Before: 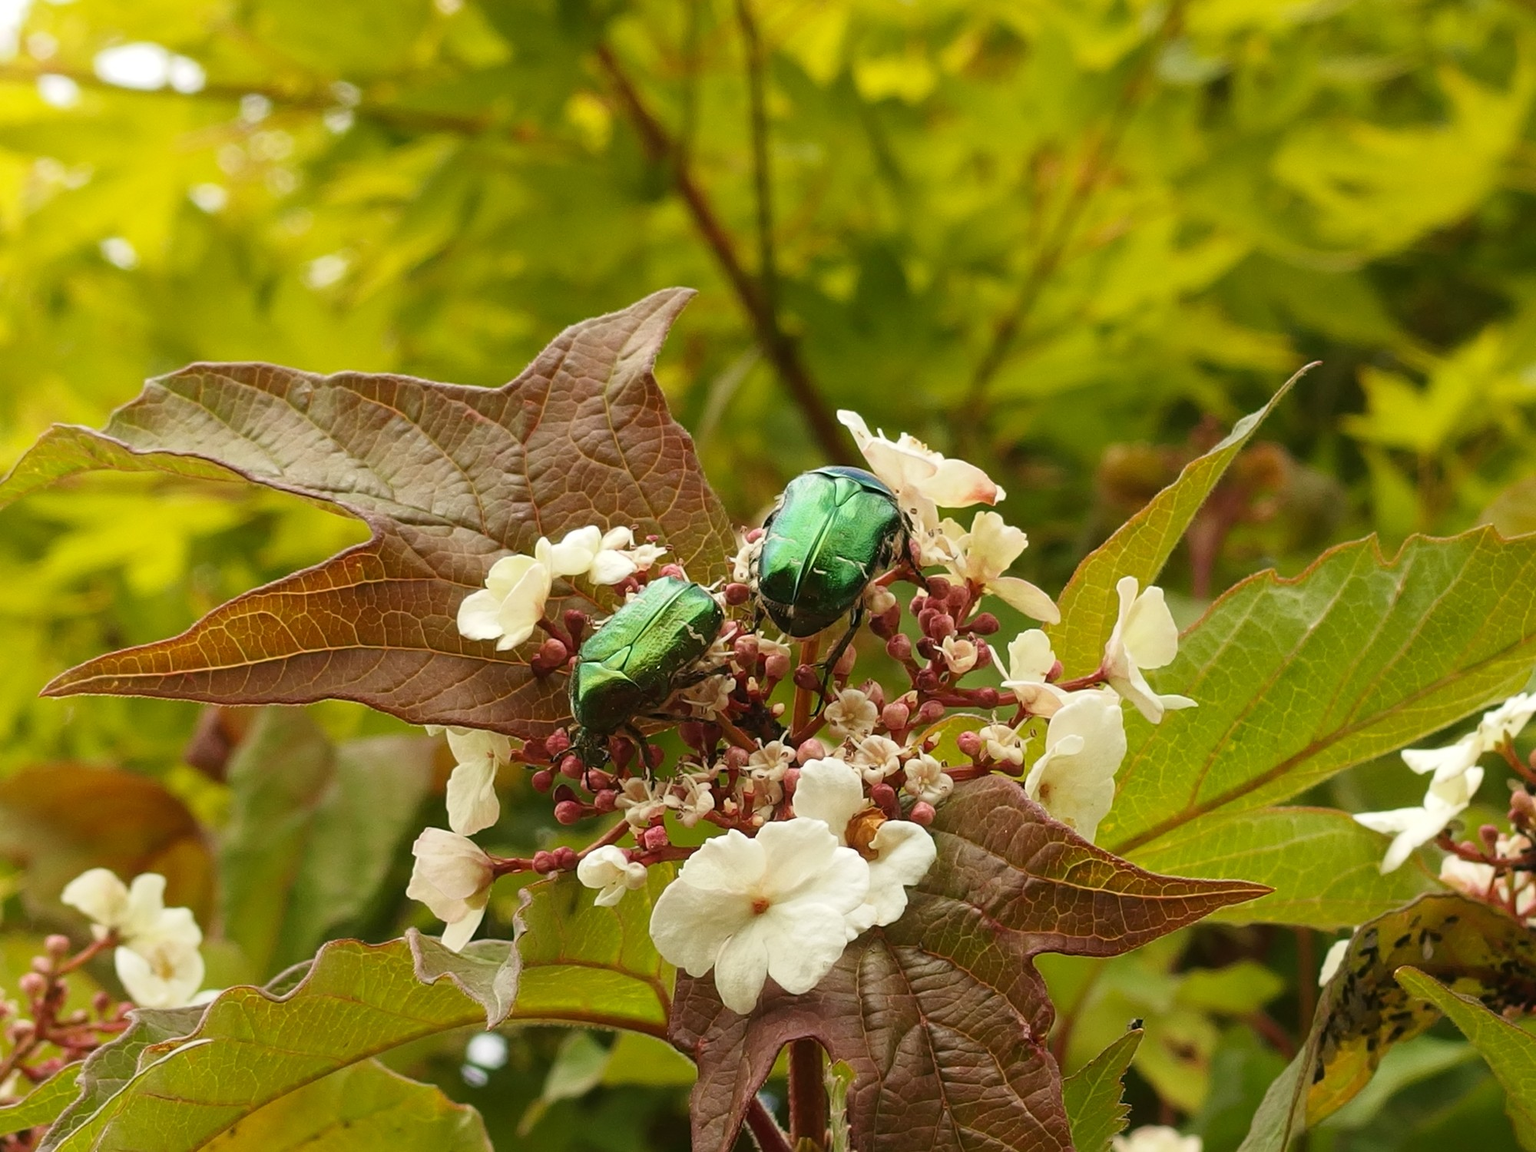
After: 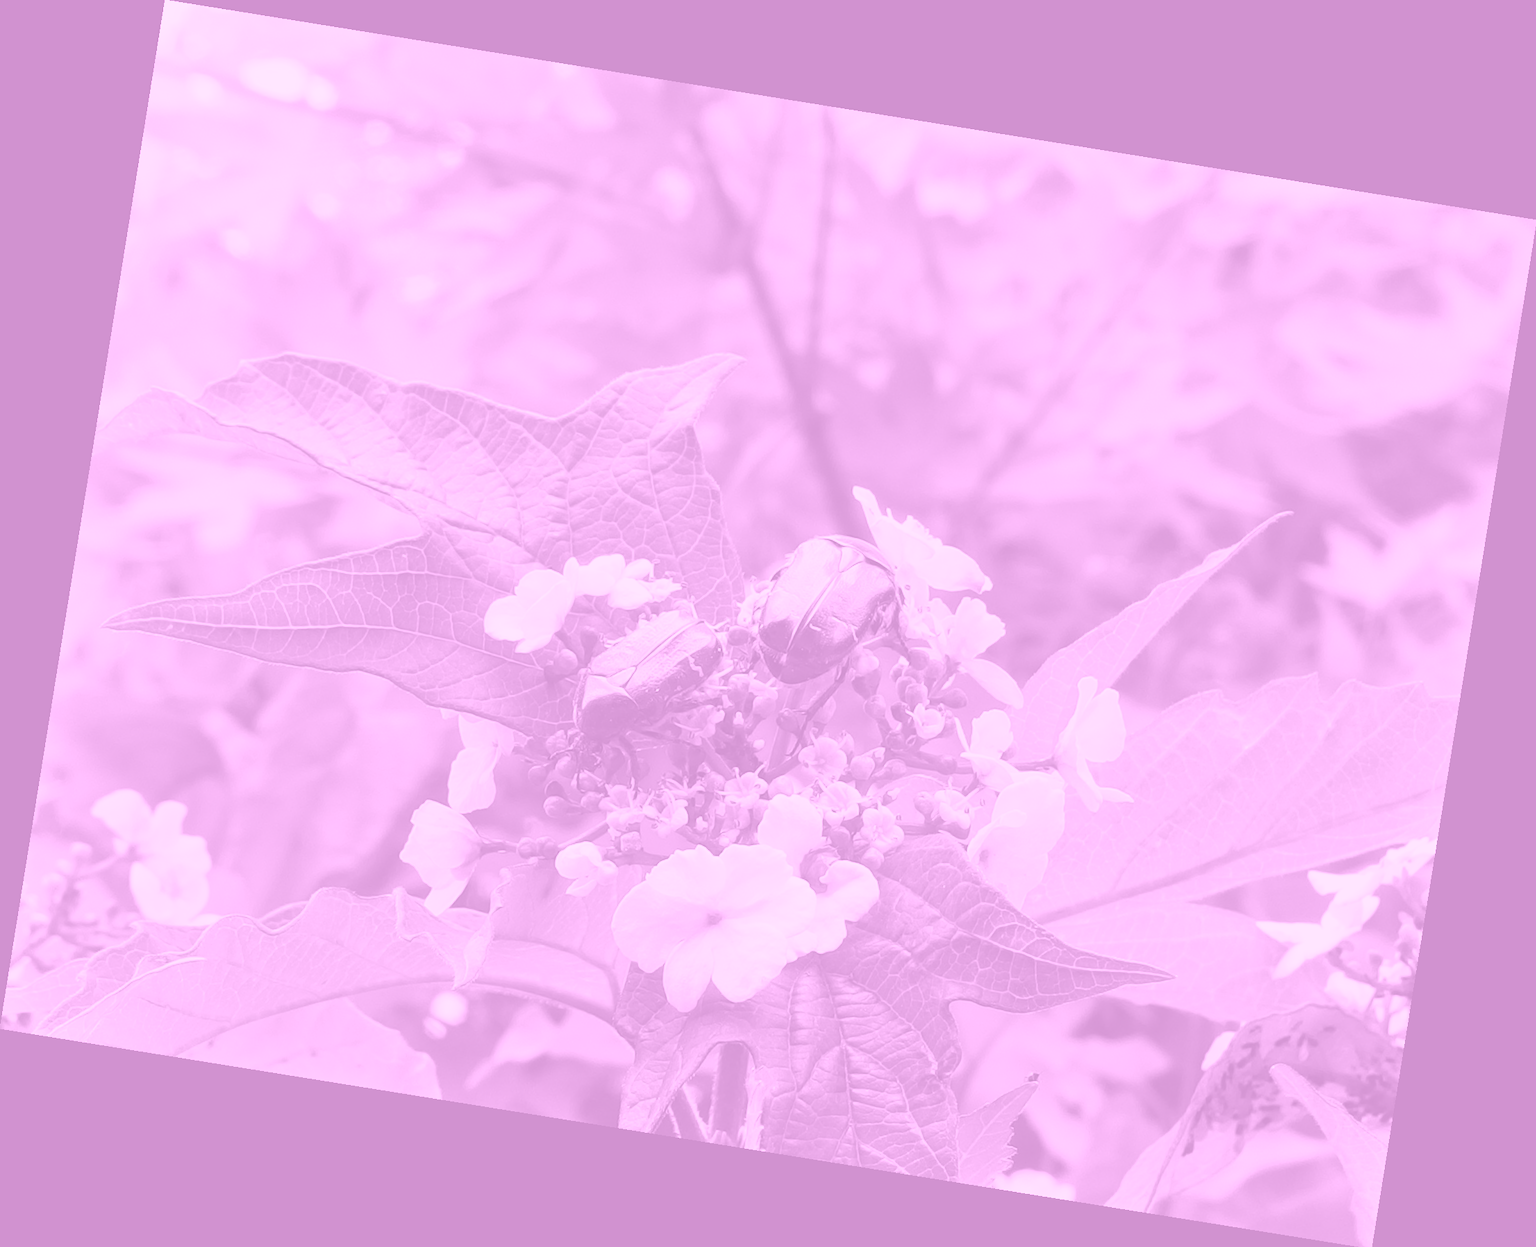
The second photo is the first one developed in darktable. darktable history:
shadows and highlights: soften with gaussian
rotate and perspective: rotation 9.12°, automatic cropping off
colorize: hue 331.2°, saturation 75%, source mix 30.28%, lightness 70.52%, version 1
color zones: curves: ch1 [(0, -0.394) (0.143, -0.394) (0.286, -0.394) (0.429, -0.392) (0.571, -0.391) (0.714, -0.391) (0.857, -0.391) (1, -0.394)]
